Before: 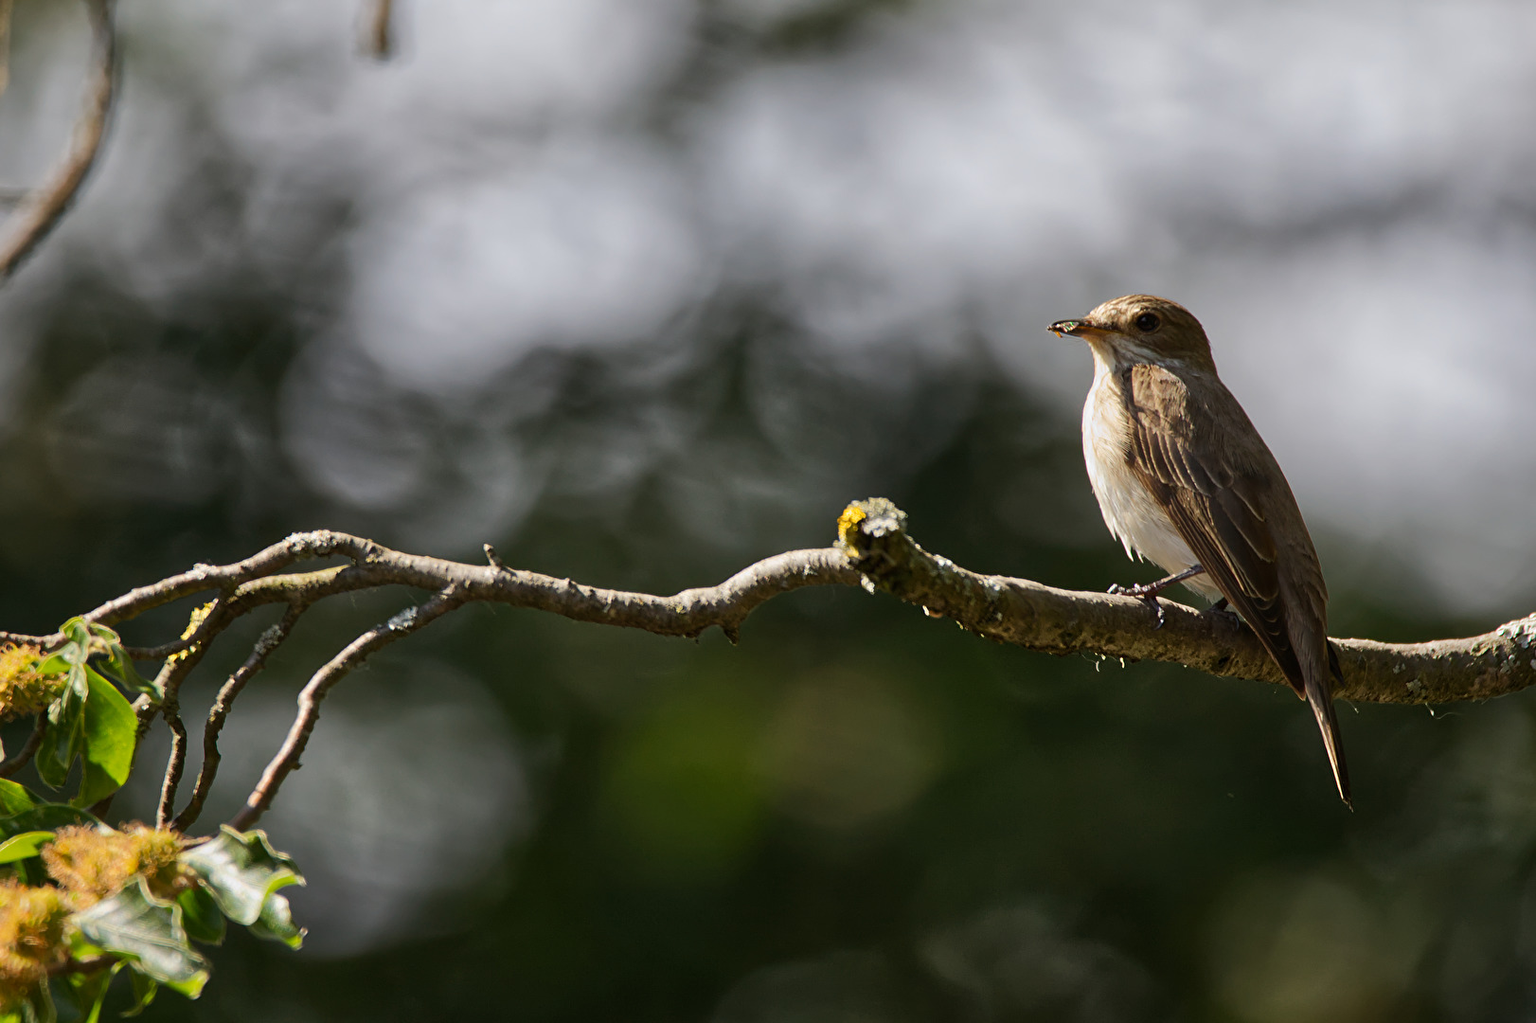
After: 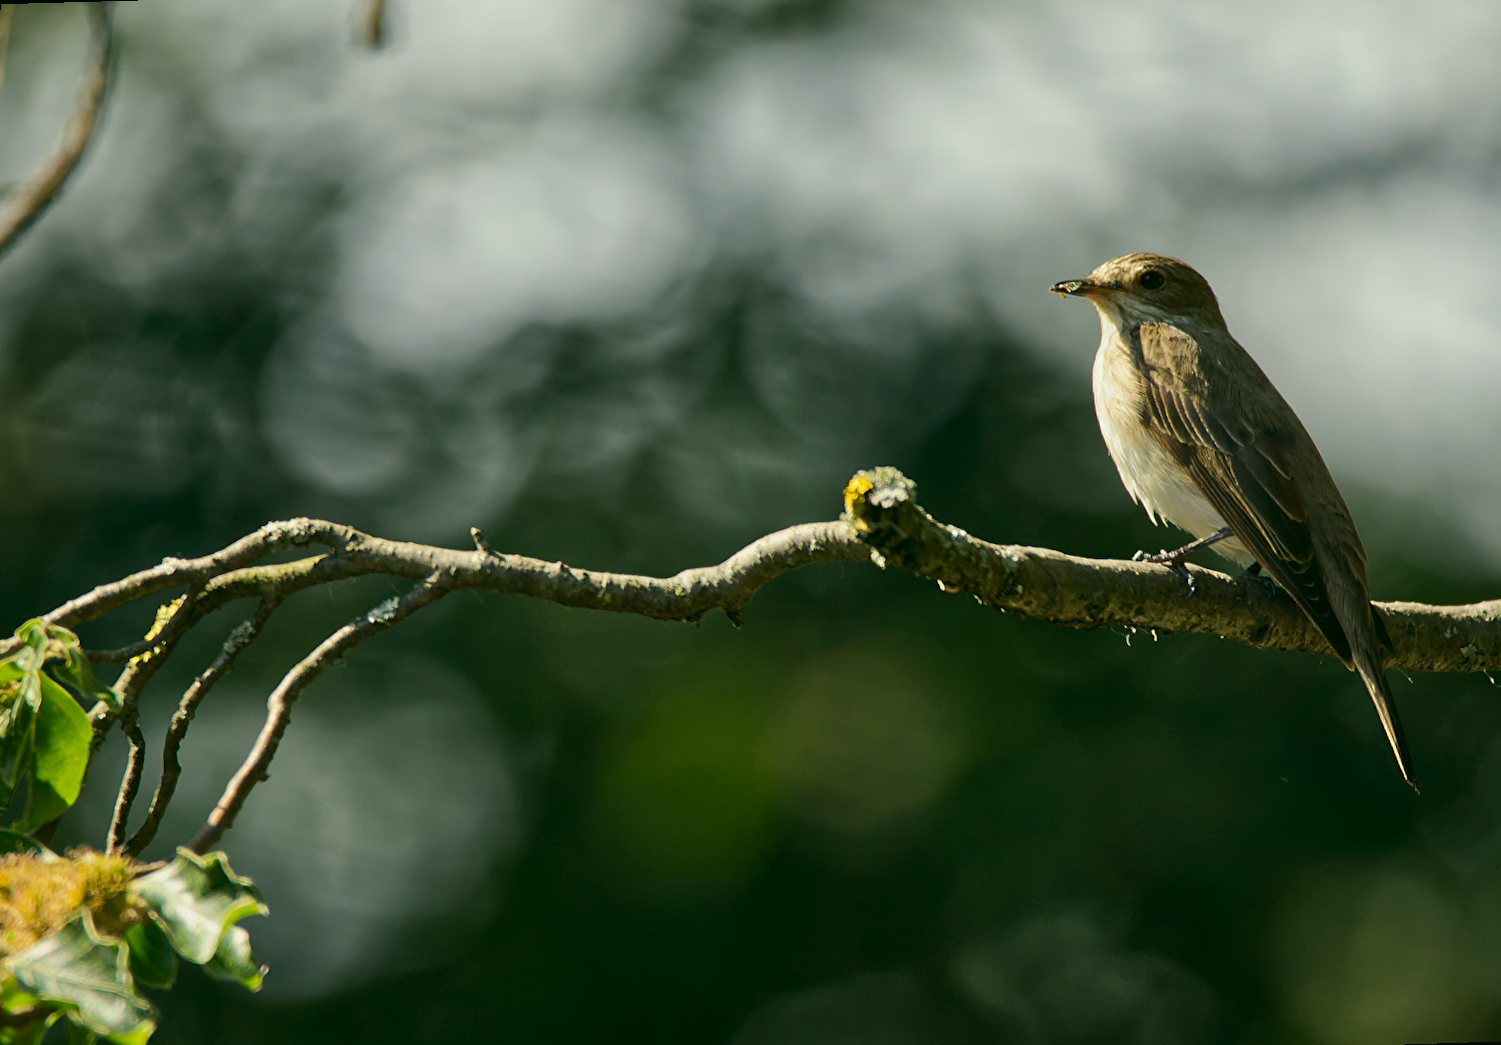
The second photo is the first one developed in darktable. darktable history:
white balance: red 0.978, blue 0.999
rotate and perspective: rotation -1.68°, lens shift (vertical) -0.146, crop left 0.049, crop right 0.912, crop top 0.032, crop bottom 0.96
velvia: strength 15%
color correction: highlights a* -0.482, highlights b* 9.48, shadows a* -9.48, shadows b* 0.803
